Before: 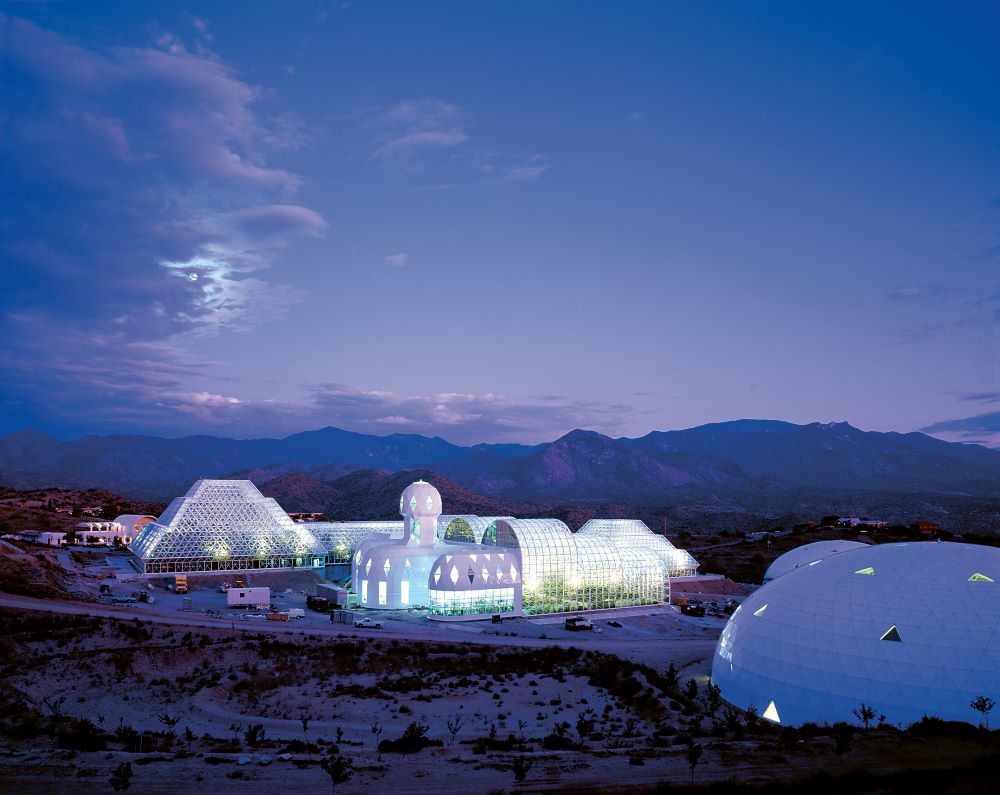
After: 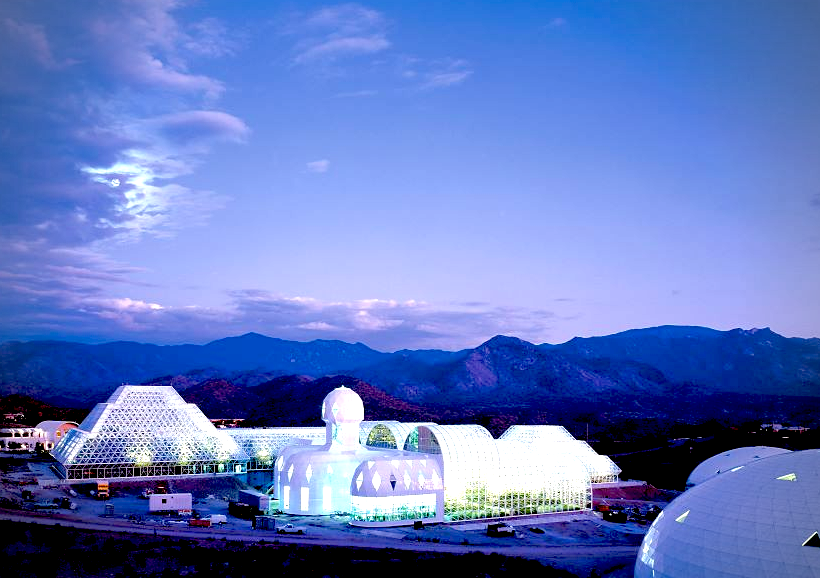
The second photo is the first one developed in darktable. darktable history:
crop: left 7.856%, top 11.836%, right 10.12%, bottom 15.387%
exposure: black level correction 0.035, exposure 0.9 EV, compensate highlight preservation false
vignetting: fall-off radius 45%, brightness -0.33
